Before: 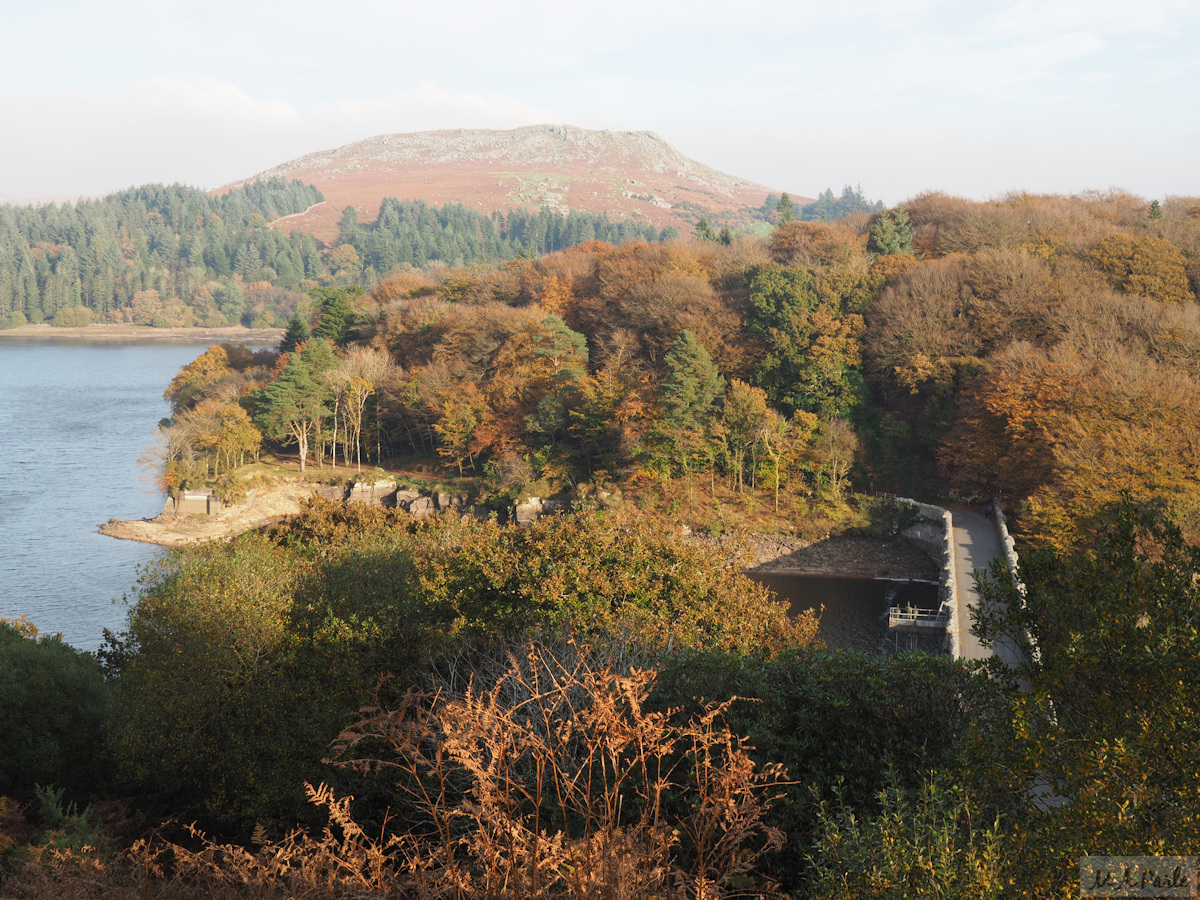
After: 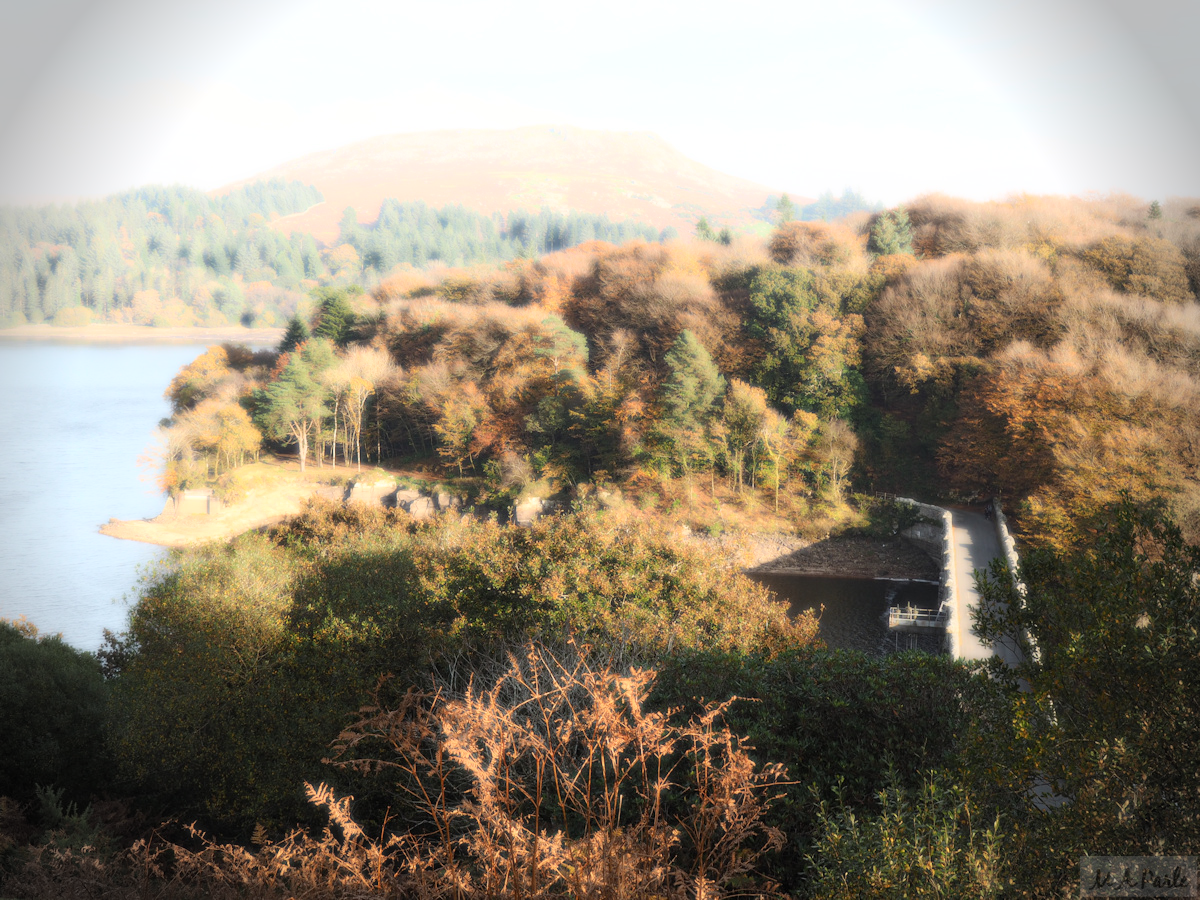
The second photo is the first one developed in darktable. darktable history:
vignetting: fall-off start 88.03%, fall-off radius 24.9%
bloom: size 0%, threshold 54.82%, strength 8.31%
